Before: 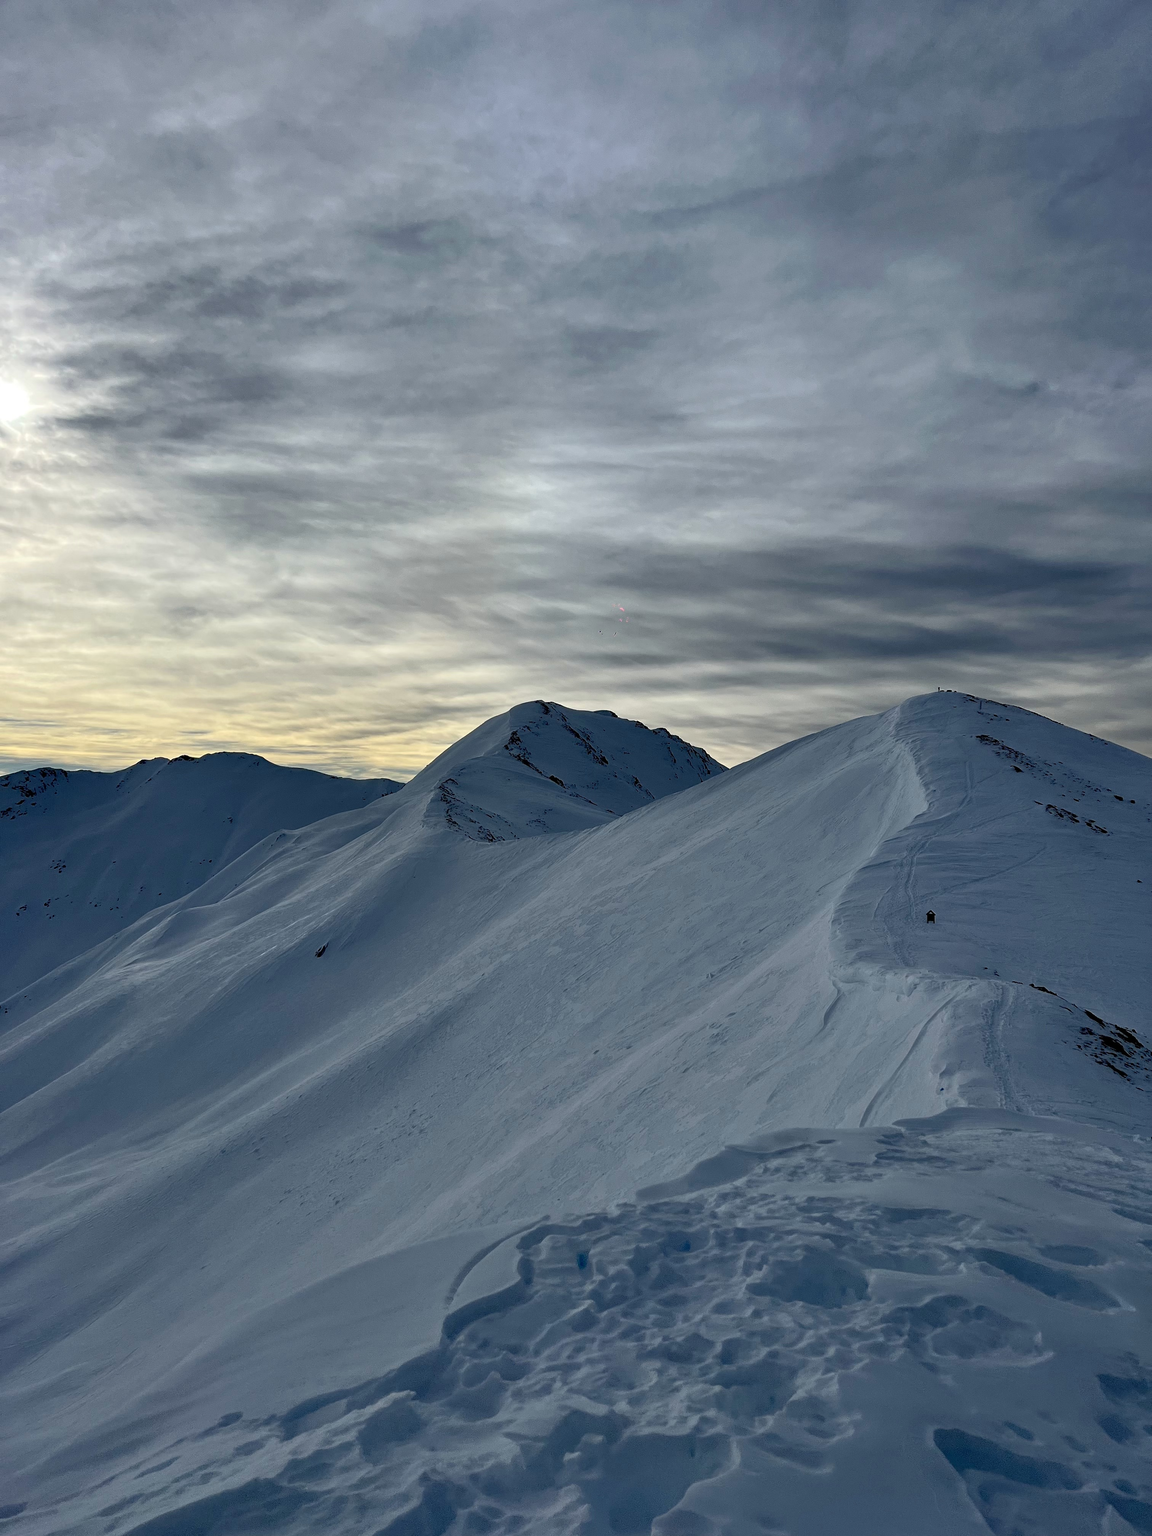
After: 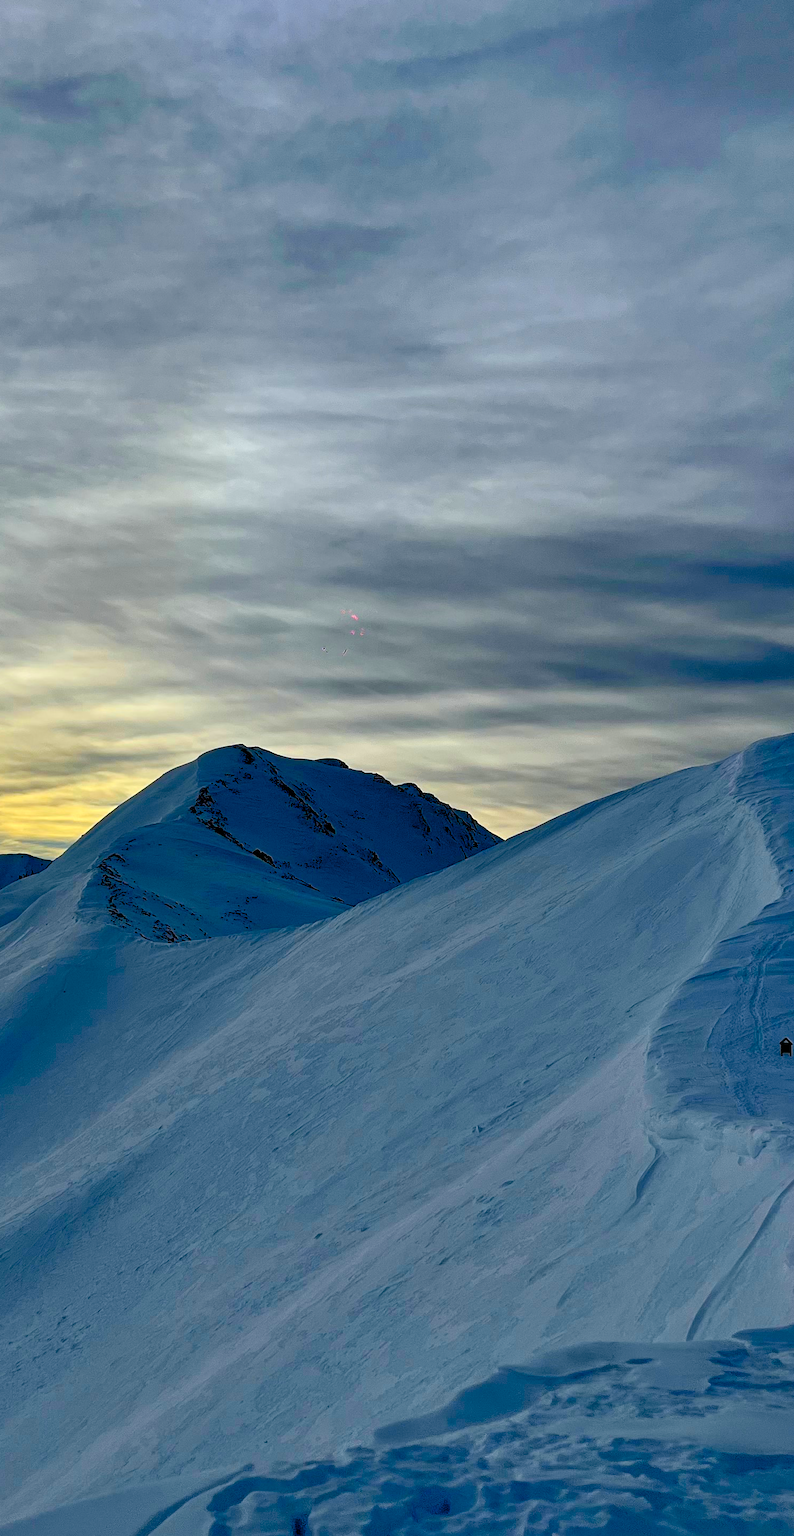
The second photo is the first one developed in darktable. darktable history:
crop: left 32.006%, top 10.926%, right 18.649%, bottom 17.484%
color balance rgb: global offset › luminance -1.426%, perceptual saturation grading › global saturation 26.423%, perceptual saturation grading › highlights -28.728%, perceptual saturation grading › mid-tones 15.741%, perceptual saturation grading › shadows 34.447%, global vibrance 20%
color correction: highlights b* 0.031, saturation 1.28
color zones: curves: ch0 [(0.224, 0.526) (0.75, 0.5)]; ch1 [(0.055, 0.526) (0.224, 0.761) (0.377, 0.526) (0.75, 0.5)]
